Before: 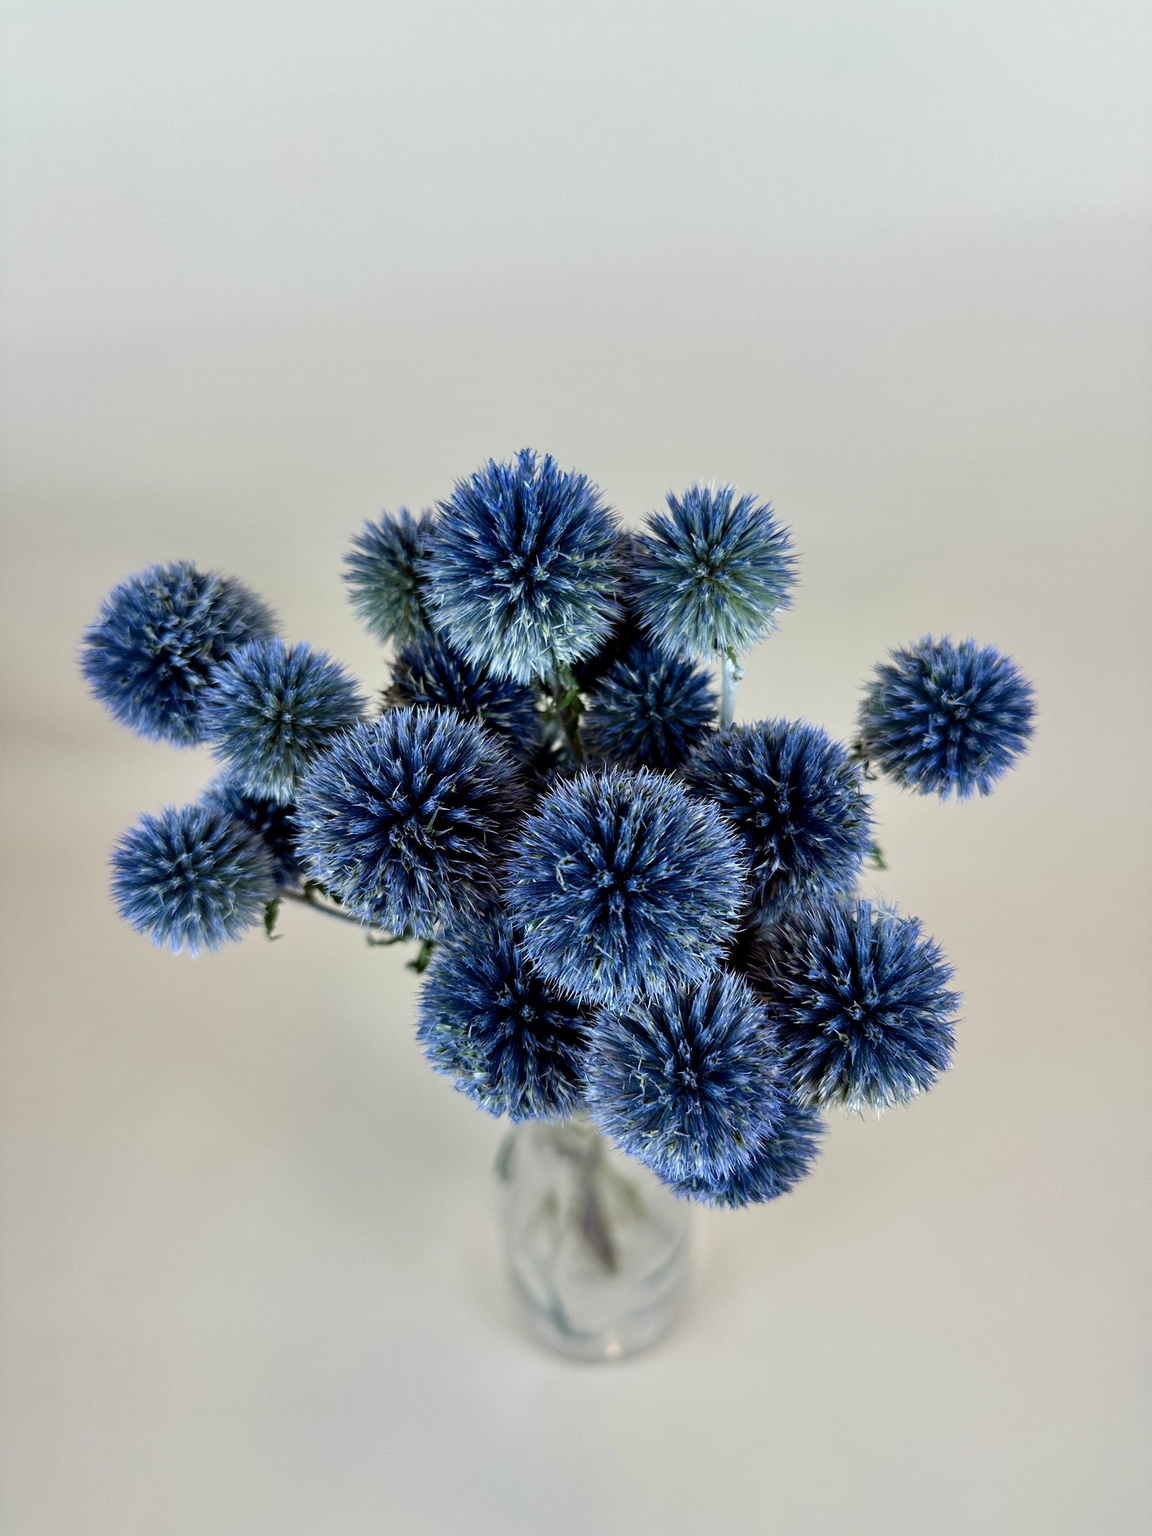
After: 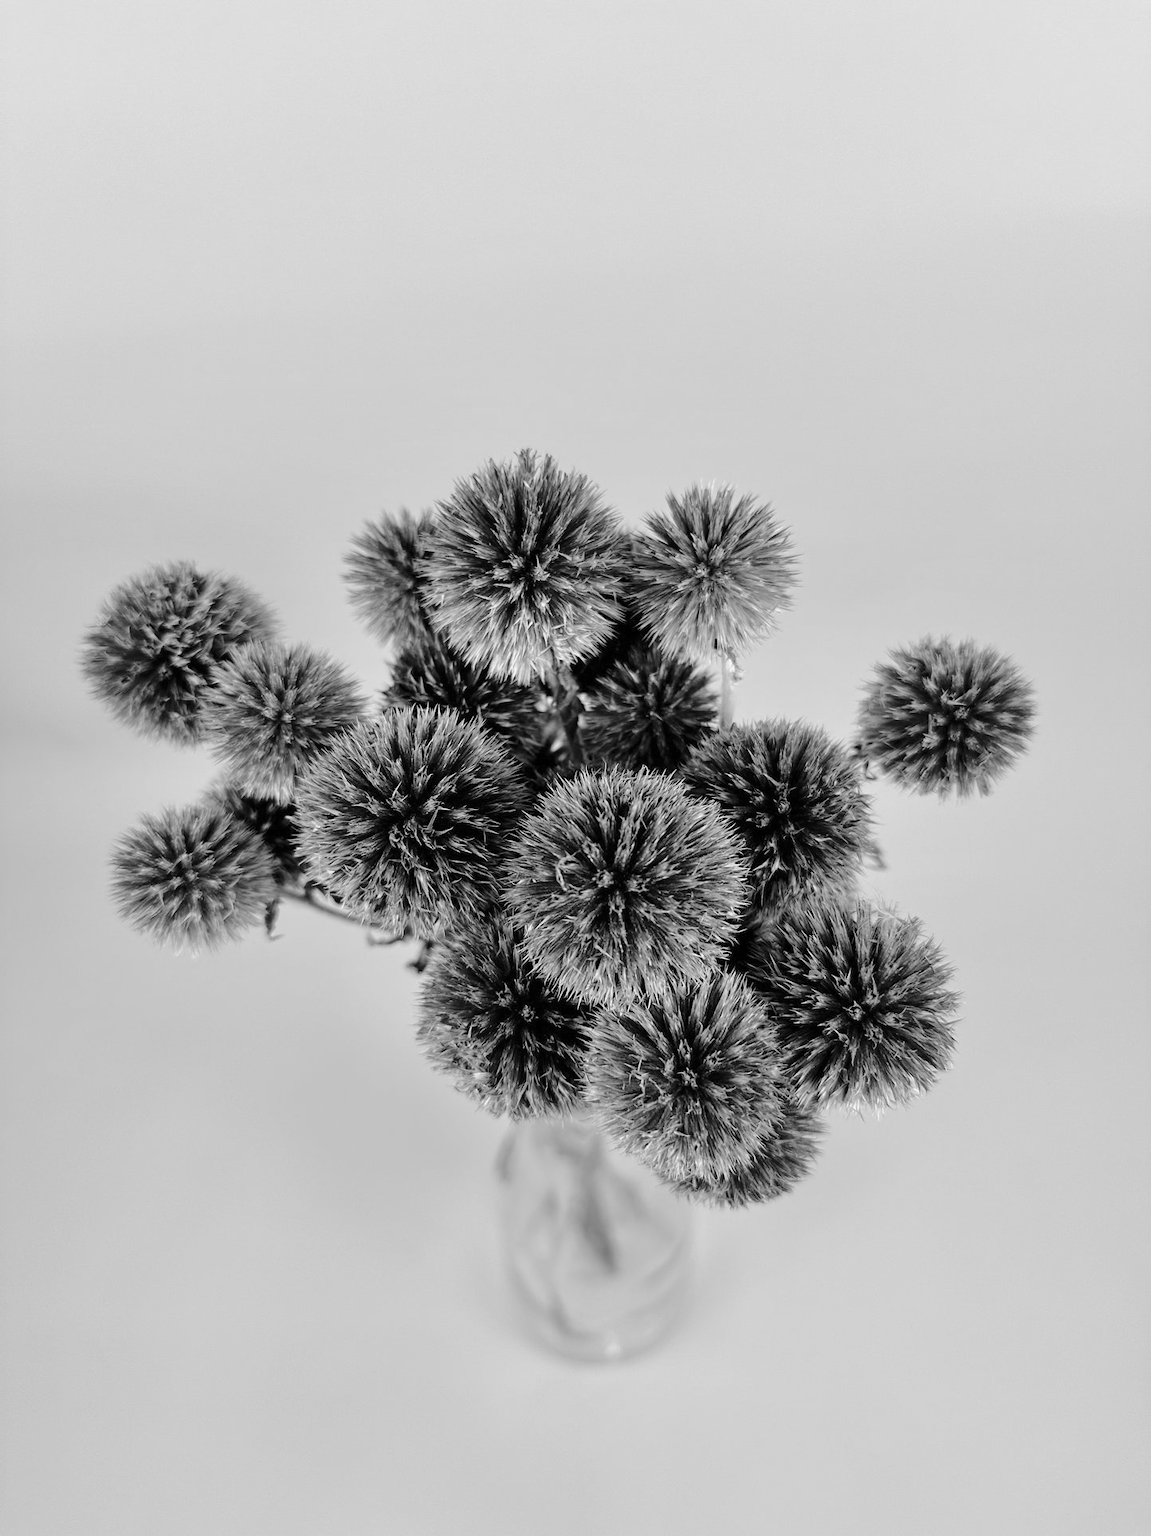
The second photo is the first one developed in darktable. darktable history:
contrast brightness saturation: brightness 0.18, saturation -0.5
tone curve: curves: ch0 [(0, 0.003) (0.211, 0.174) (0.482, 0.519) (0.843, 0.821) (0.992, 0.971)]; ch1 [(0, 0) (0.276, 0.206) (0.393, 0.364) (0.482, 0.477) (0.506, 0.5) (0.523, 0.523) (0.572, 0.592) (0.695, 0.767) (1, 1)]; ch2 [(0, 0) (0.438, 0.456) (0.498, 0.497) (0.536, 0.527) (0.562, 0.584) (0.619, 0.602) (0.698, 0.698) (1, 1)], color space Lab, independent channels, preserve colors none
monochrome: on, module defaults
